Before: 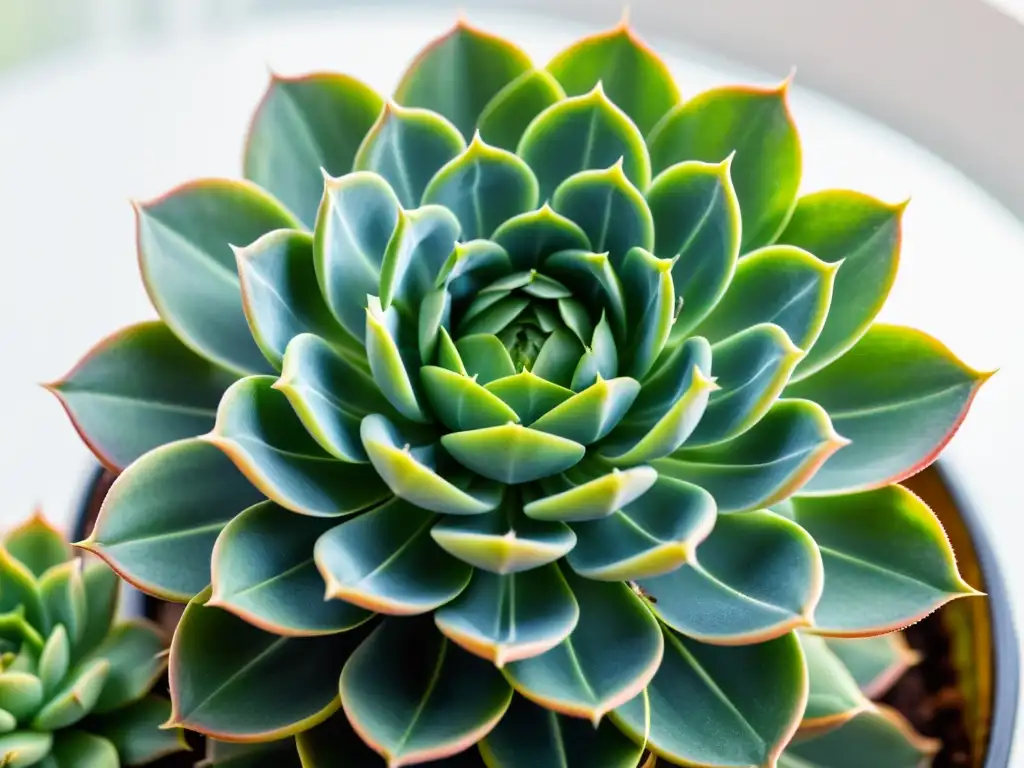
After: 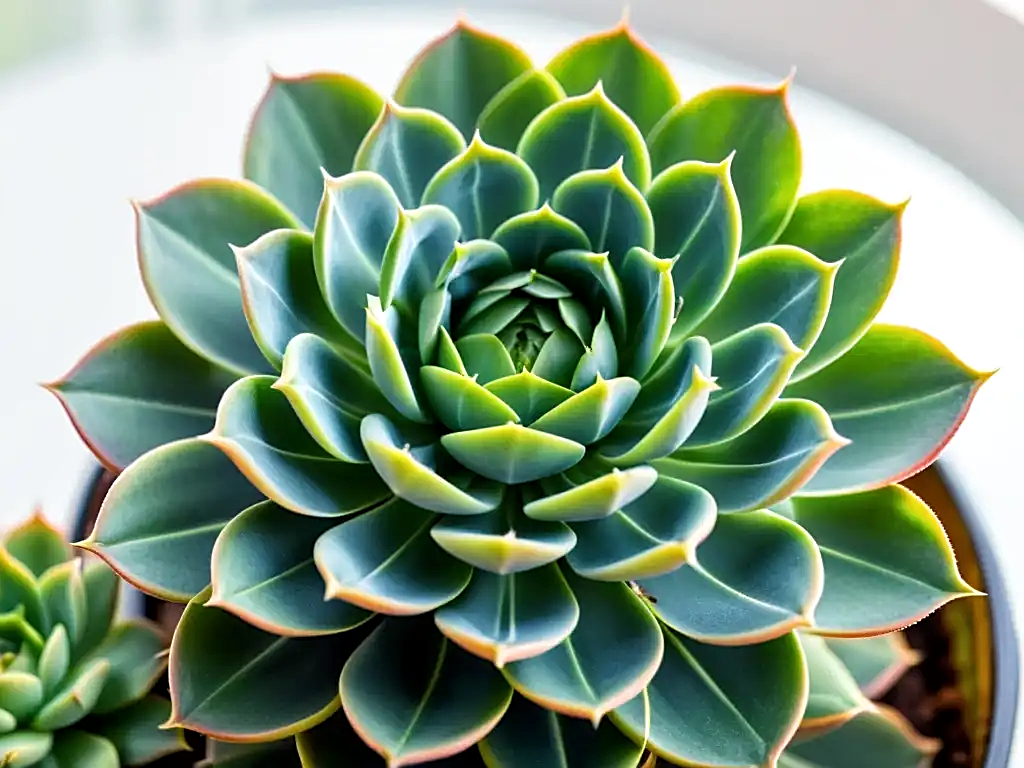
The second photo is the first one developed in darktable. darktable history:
sharpen: on, module defaults
local contrast: highlights 105%, shadows 99%, detail 120%, midtone range 0.2
